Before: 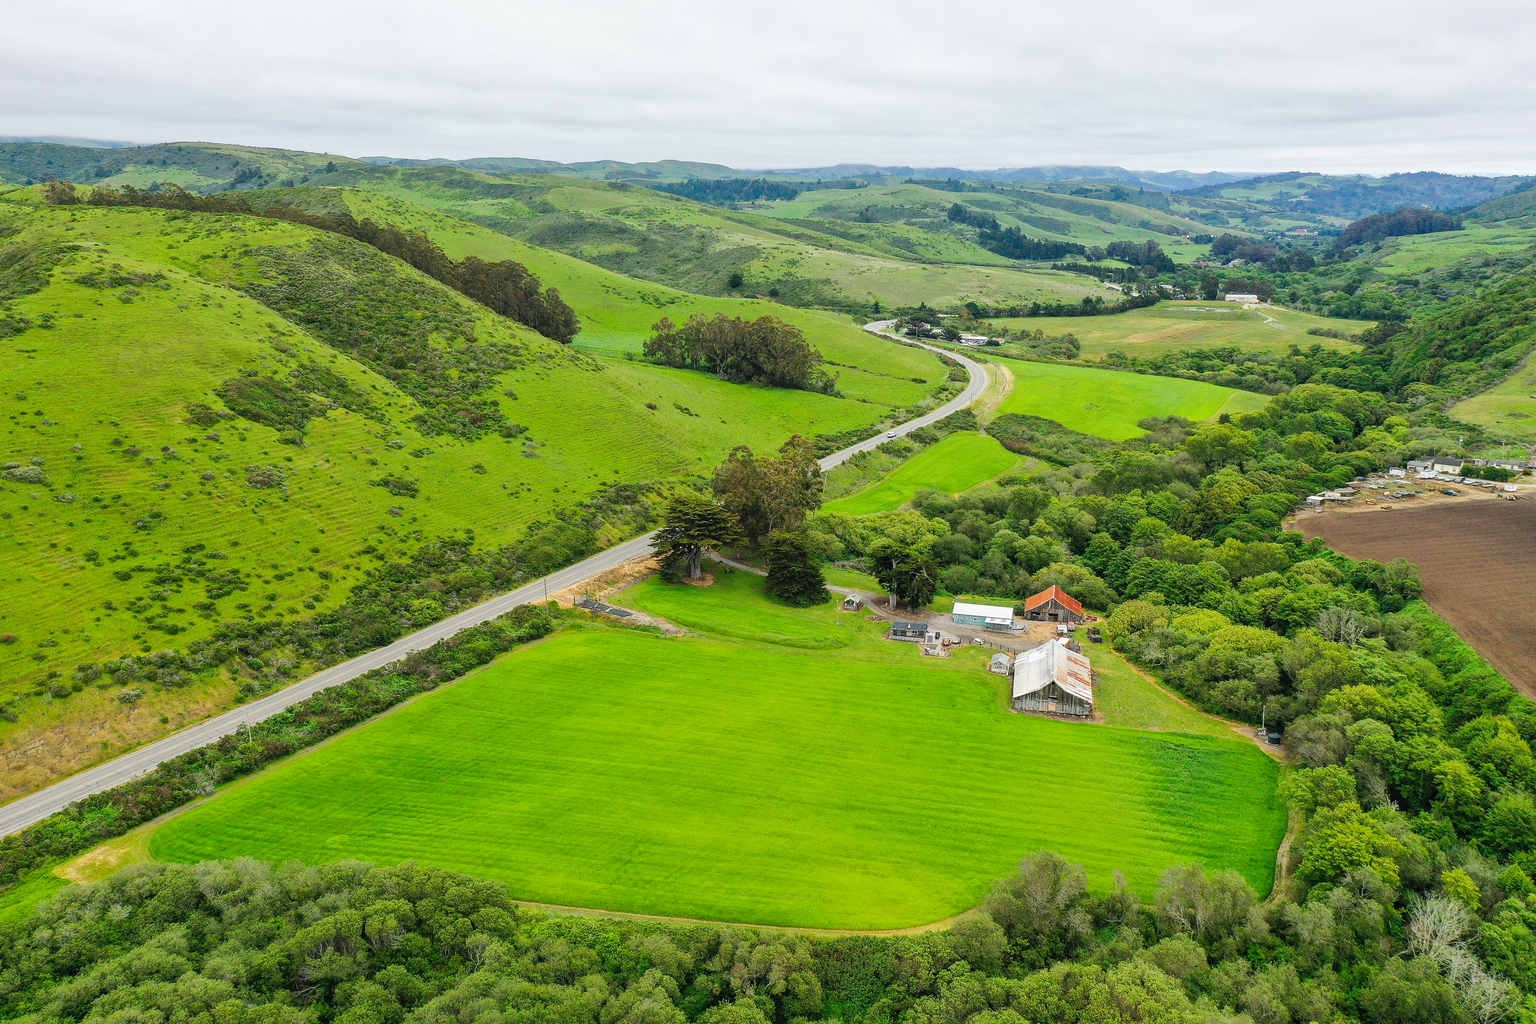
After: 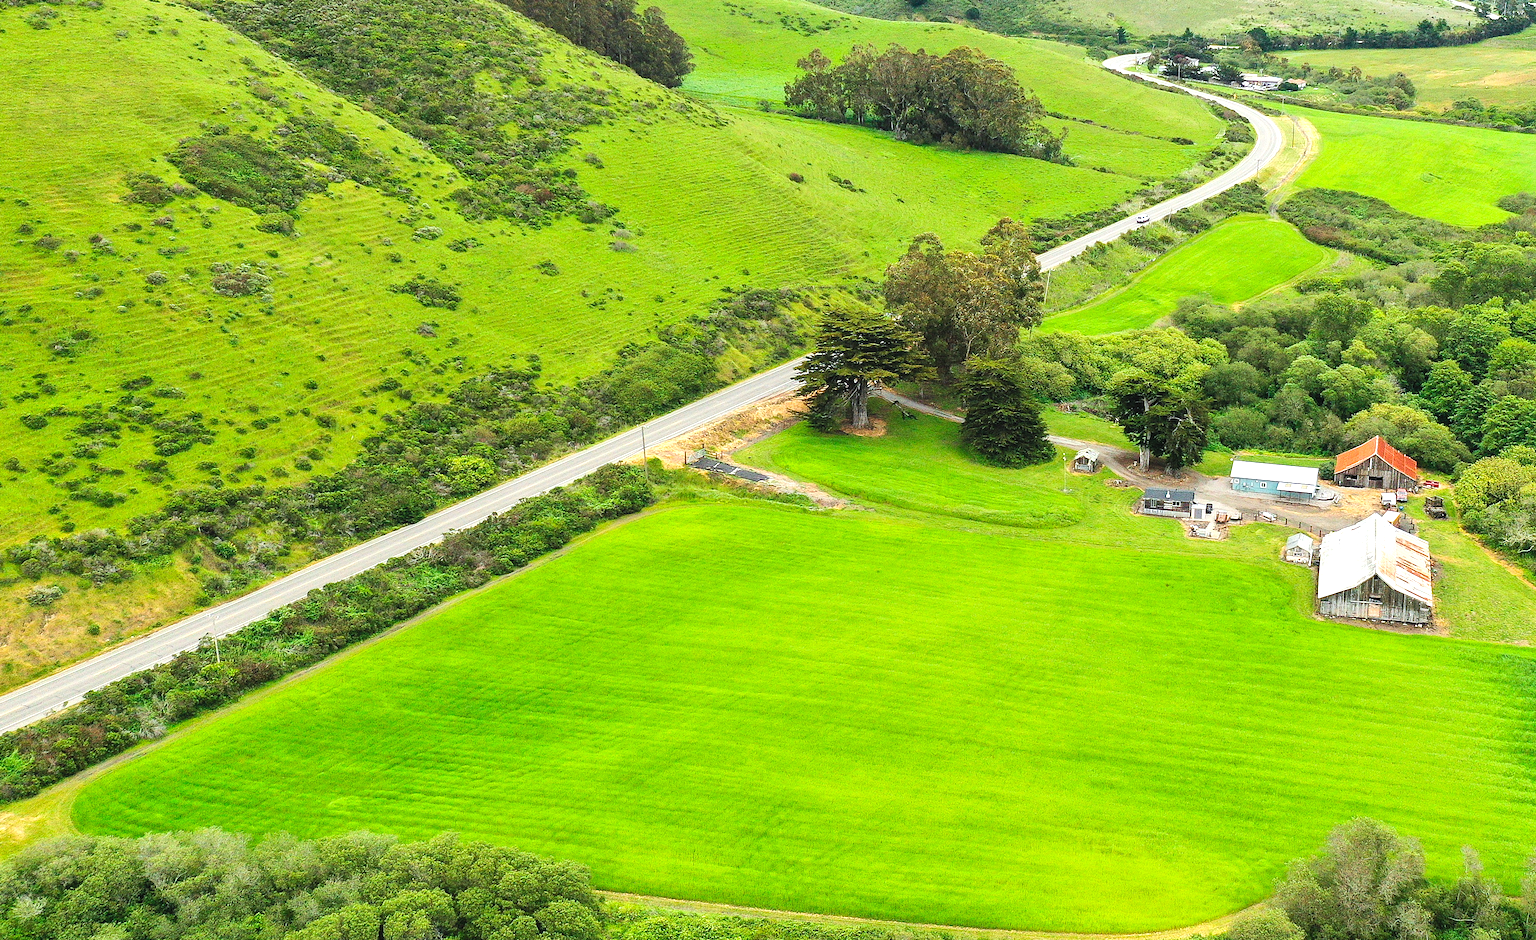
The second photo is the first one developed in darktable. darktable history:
exposure: black level correction 0, exposure 0.7 EV, compensate exposure bias true, compensate highlight preservation false
crop: left 6.488%, top 27.668%, right 24.183%, bottom 8.656%
